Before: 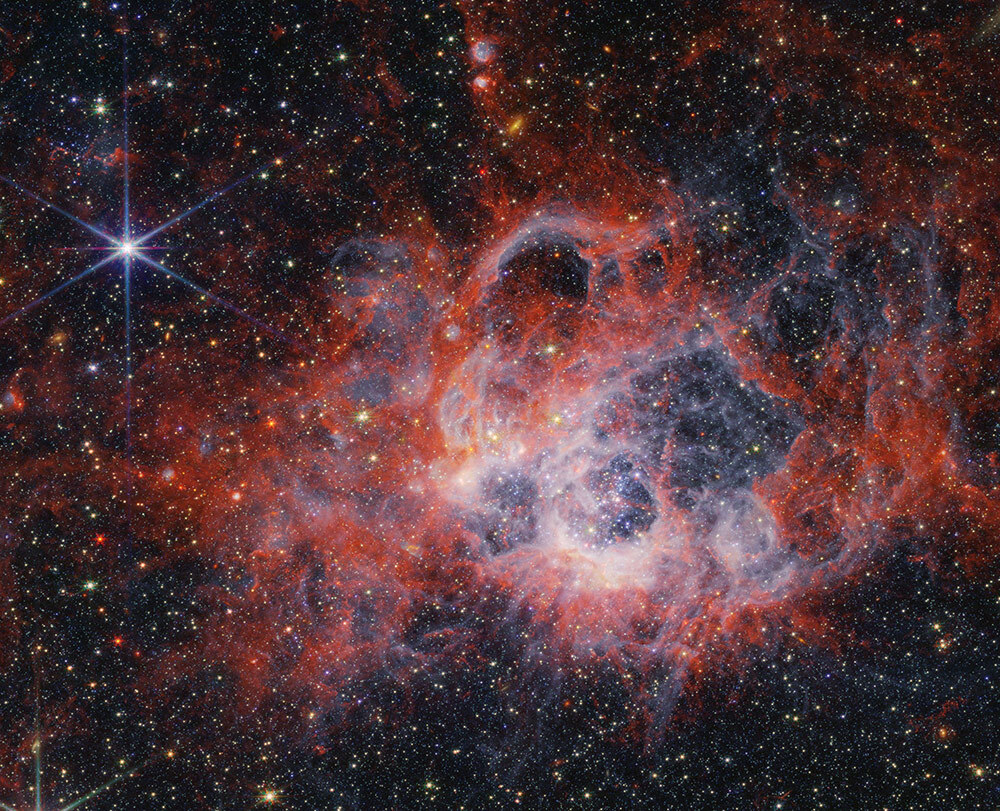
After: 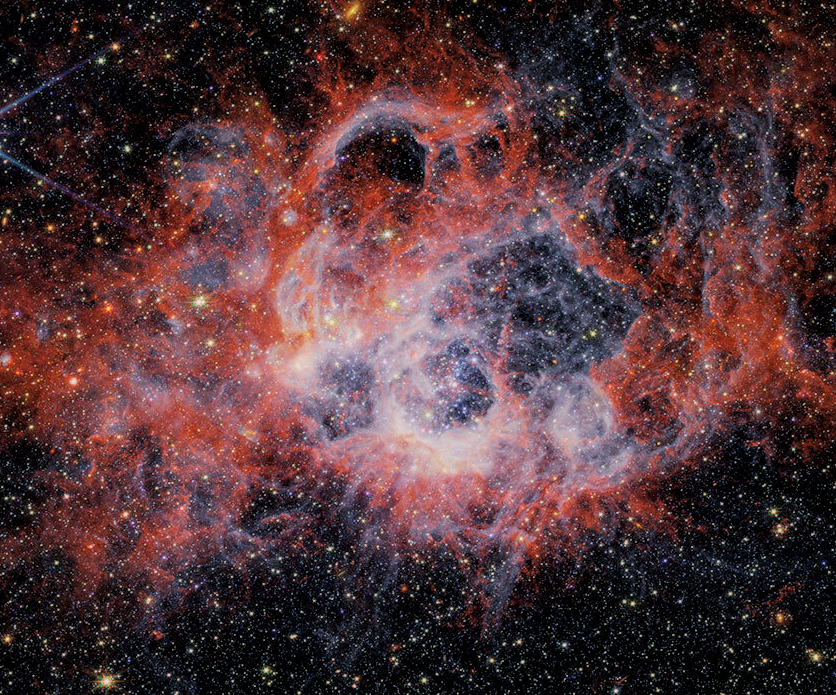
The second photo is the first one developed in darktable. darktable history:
crop: left 16.315%, top 14.246%
filmic rgb: black relative exposure -7.65 EV, white relative exposure 4.56 EV, hardness 3.61, color science v6 (2022)
contrast equalizer: octaves 7, y [[0.6 ×6], [0.55 ×6], [0 ×6], [0 ×6], [0 ×6]], mix 0.2
local contrast: on, module defaults
